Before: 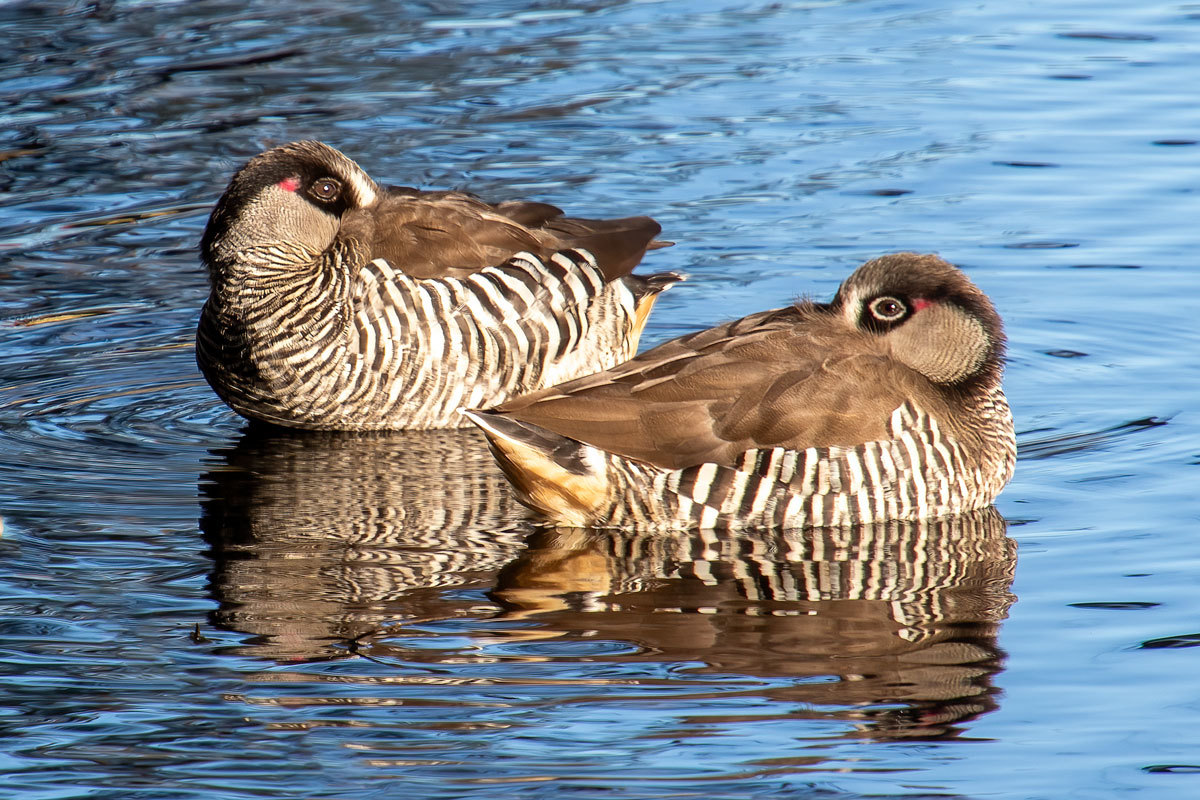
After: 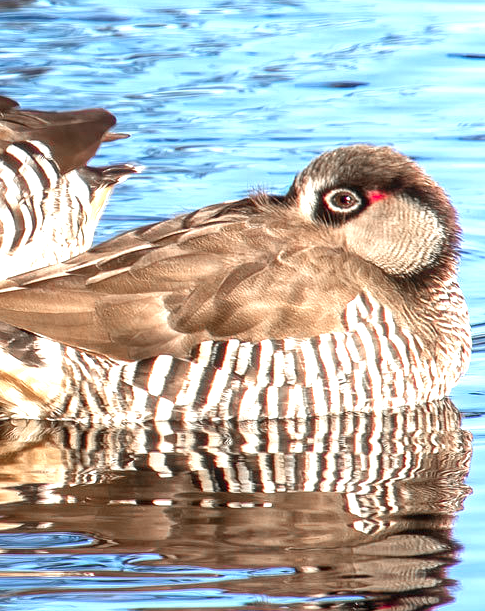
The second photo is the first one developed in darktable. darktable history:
color zones: curves: ch1 [(0, 0.708) (0.088, 0.648) (0.245, 0.187) (0.429, 0.326) (0.571, 0.498) (0.714, 0.5) (0.857, 0.5) (1, 0.708)]
local contrast: on, module defaults
exposure: black level correction 0, exposure 0.951 EV, compensate highlight preservation false
crop: left 45.455%, top 13.571%, right 14.084%, bottom 9.979%
